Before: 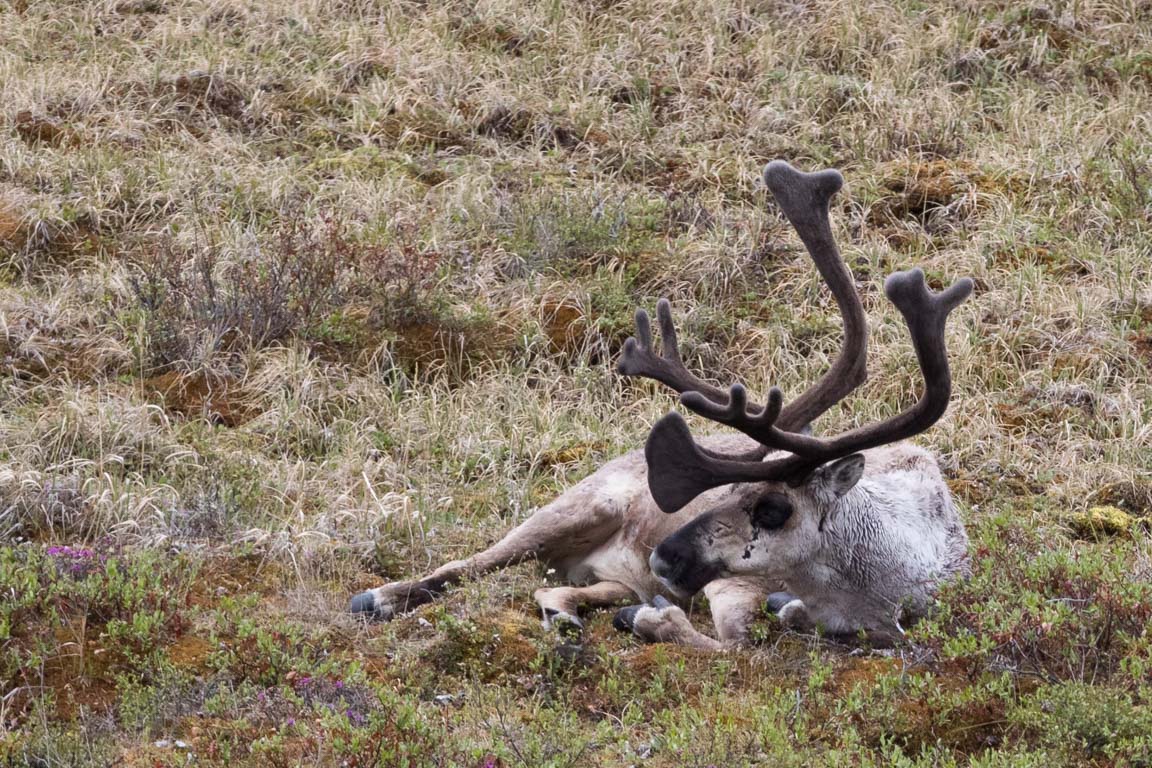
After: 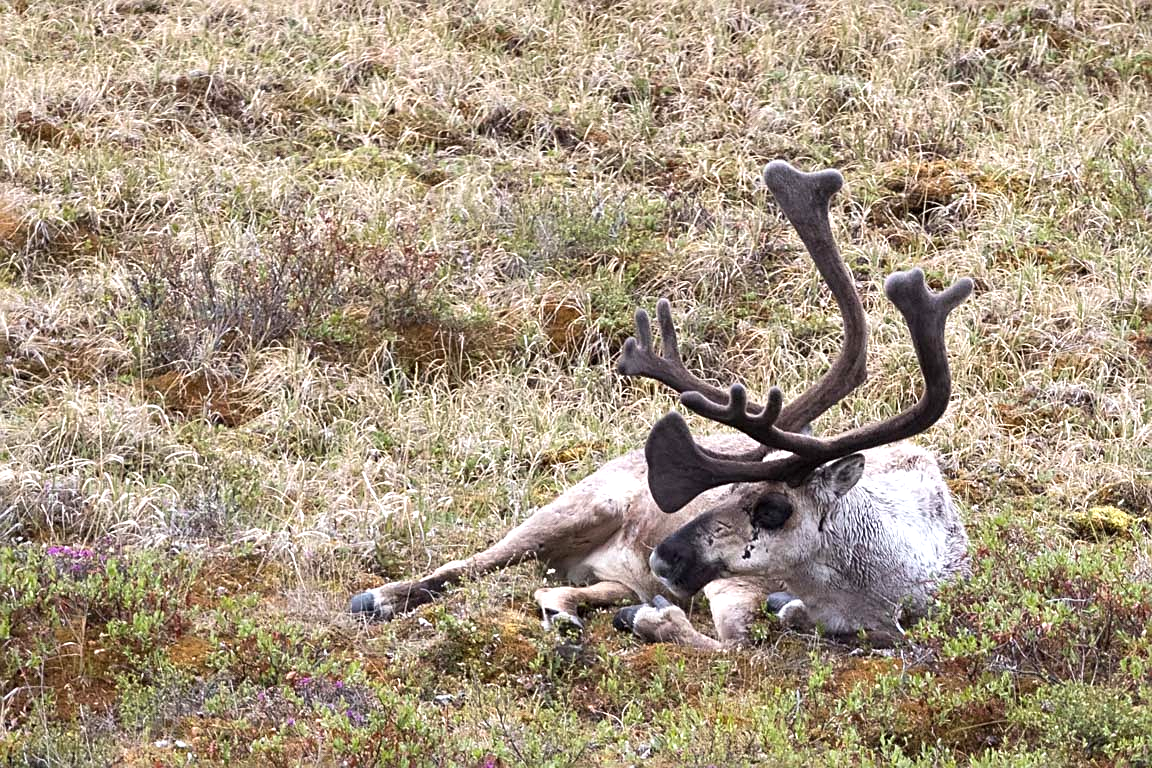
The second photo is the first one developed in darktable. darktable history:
exposure: black level correction 0, exposure 0.6 EV, compensate highlight preservation false
tone equalizer: on, module defaults
sharpen: on, module defaults
